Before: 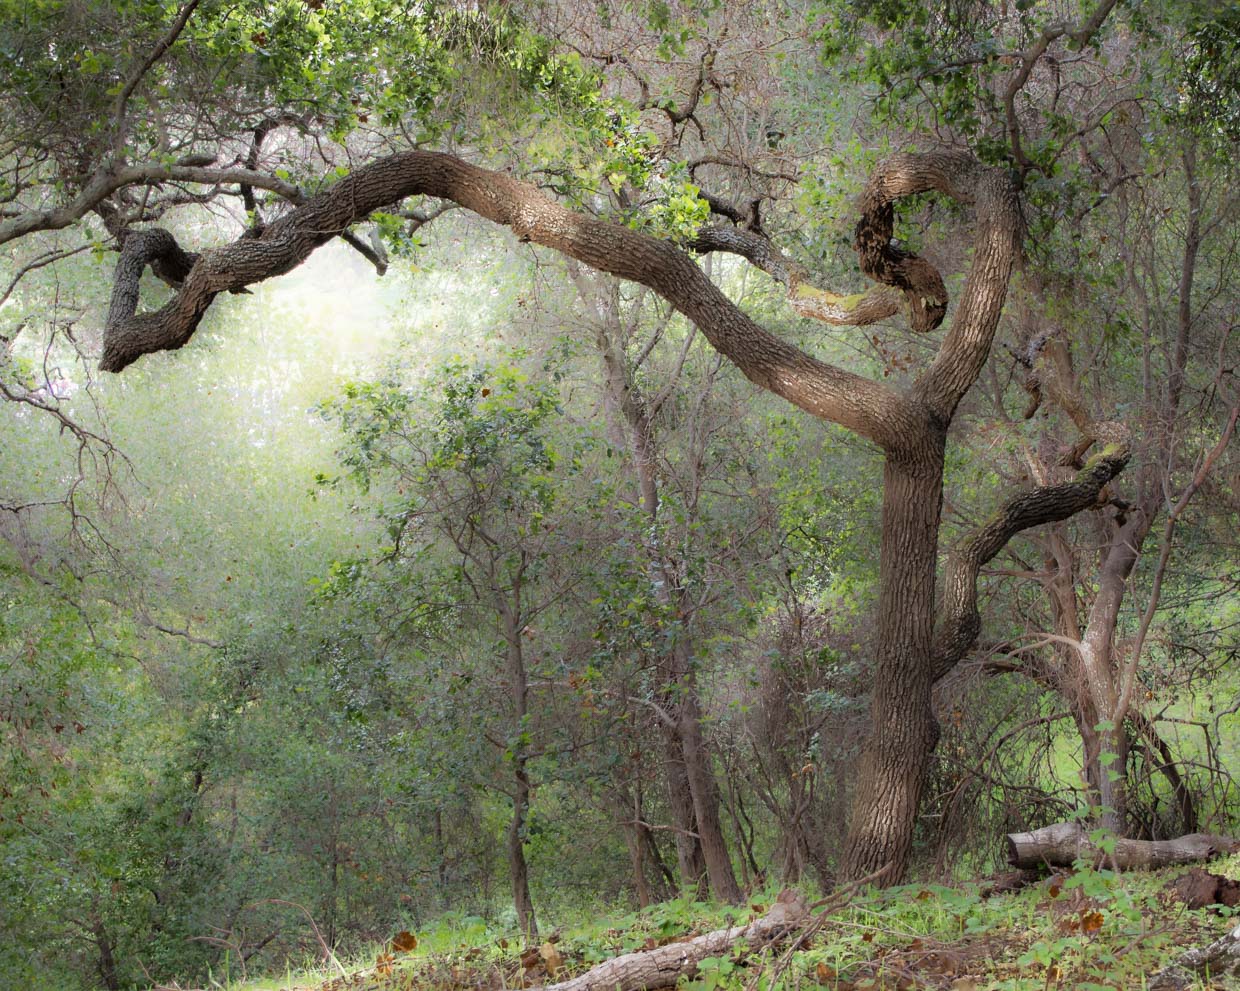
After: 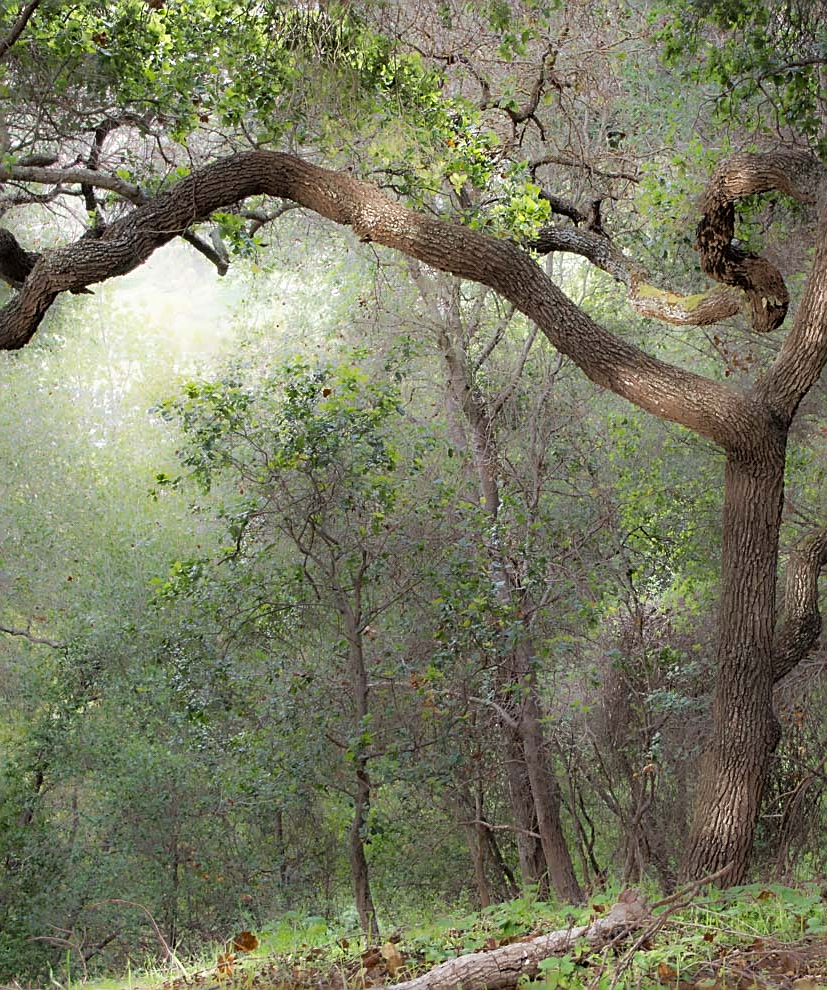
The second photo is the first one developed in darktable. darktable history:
crop and rotate: left 12.885%, right 20.402%
sharpen: on, module defaults
shadows and highlights: radius 109.51, shadows 45.59, highlights -66.33, low approximation 0.01, soften with gaussian
